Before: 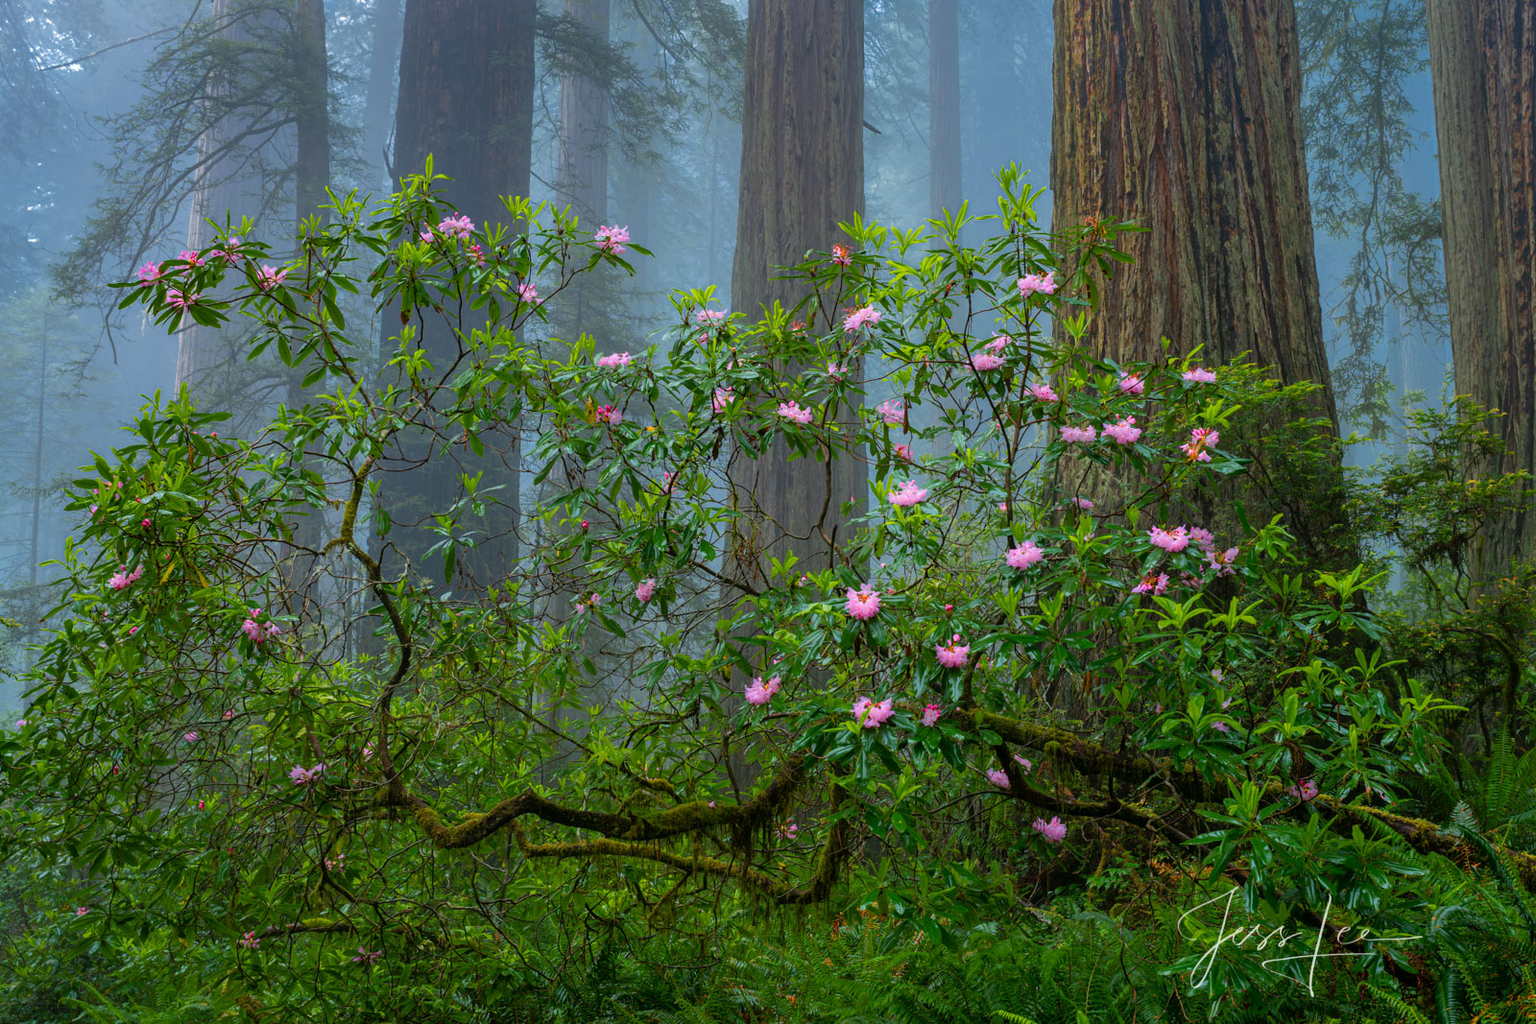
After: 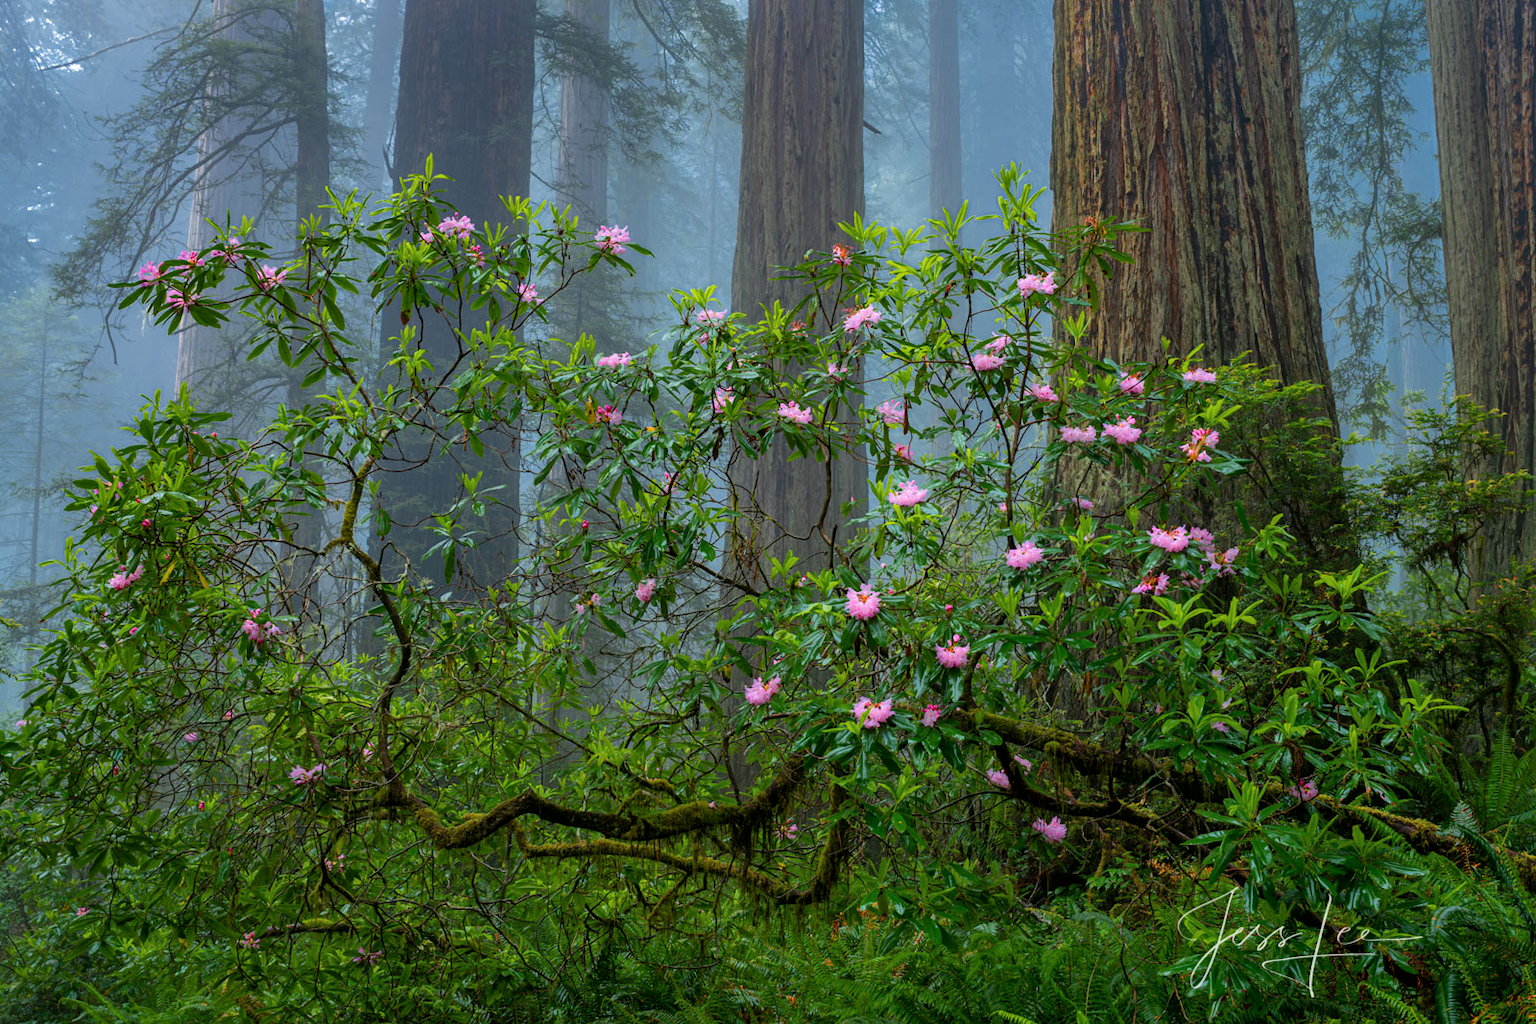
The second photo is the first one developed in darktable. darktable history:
local contrast: mode bilateral grid, contrast 20, coarseness 51, detail 119%, midtone range 0.2
